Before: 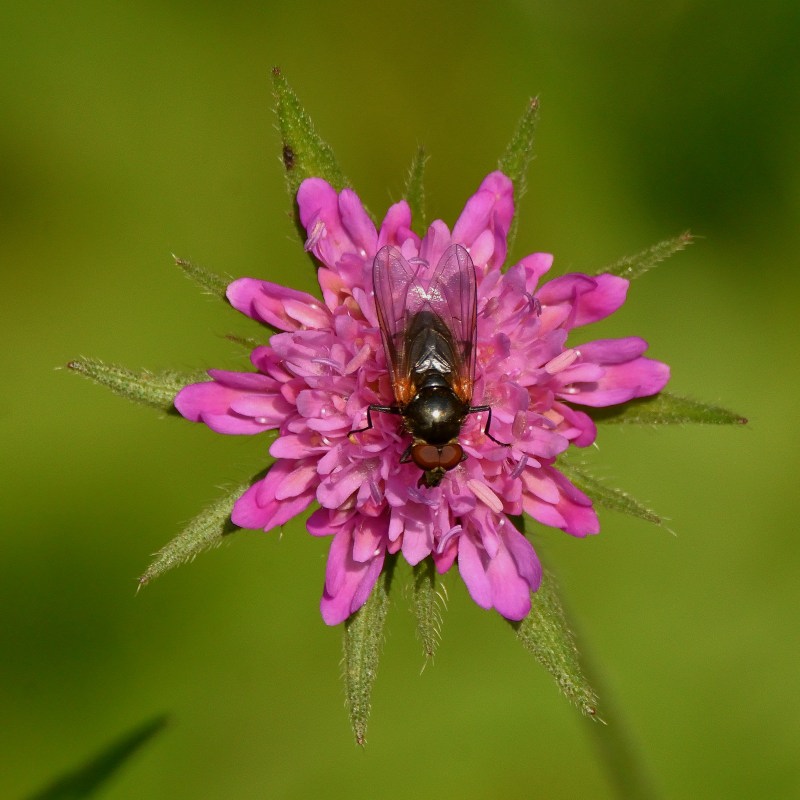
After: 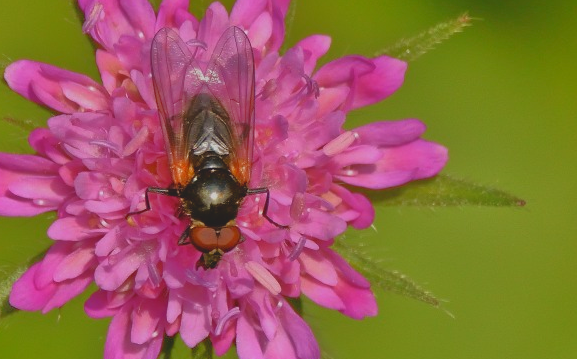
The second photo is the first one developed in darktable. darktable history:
tone equalizer: -8 EV -0.536 EV, -7 EV -0.348 EV, -6 EV -0.059 EV, -5 EV 0.419 EV, -4 EV 0.978 EV, -3 EV 0.797 EV, -2 EV -0.012 EV, -1 EV 0.125 EV, +0 EV -0.008 EV, mask exposure compensation -0.489 EV
crop and rotate: left 27.755%, top 27.271%, bottom 27.748%
shadows and highlights: shadows -89, highlights -36.13, soften with gaussian
local contrast: detail 72%
